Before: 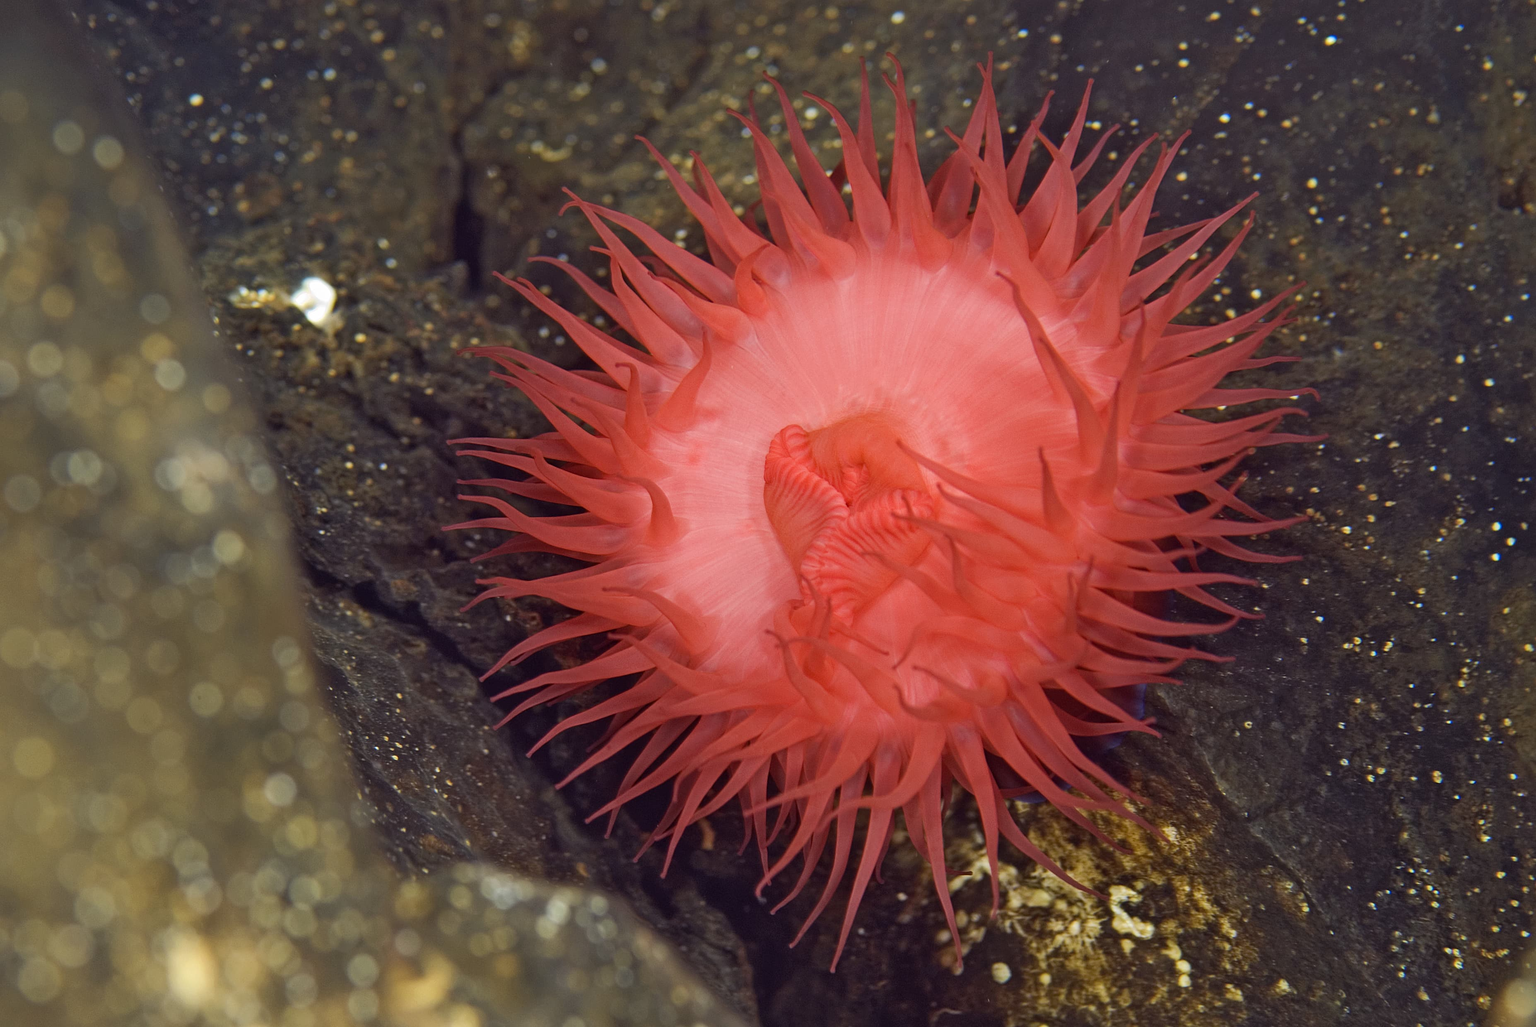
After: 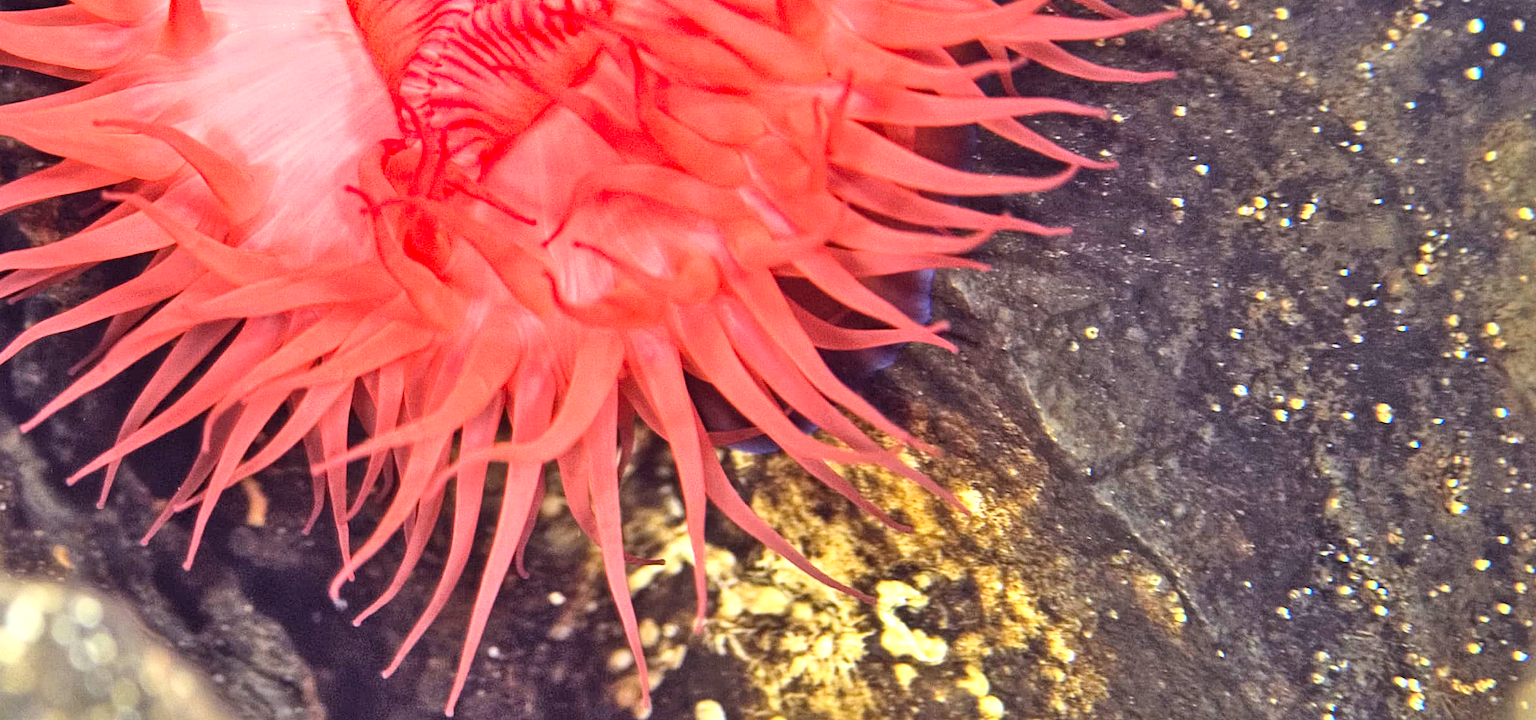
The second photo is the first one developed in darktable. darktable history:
base curve: curves: ch0 [(0, 0) (0.005, 0.002) (0.15, 0.3) (0.4, 0.7) (0.75, 0.95) (1, 1)]
crop and rotate: left 35.306%, top 49.666%, bottom 4.941%
exposure: black level correction 0, exposure 1.2 EV, compensate exposure bias true, compensate highlight preservation false
local contrast: highlights 106%, shadows 99%, detail 119%, midtone range 0.2
shadows and highlights: shadows 60.86, soften with gaussian
